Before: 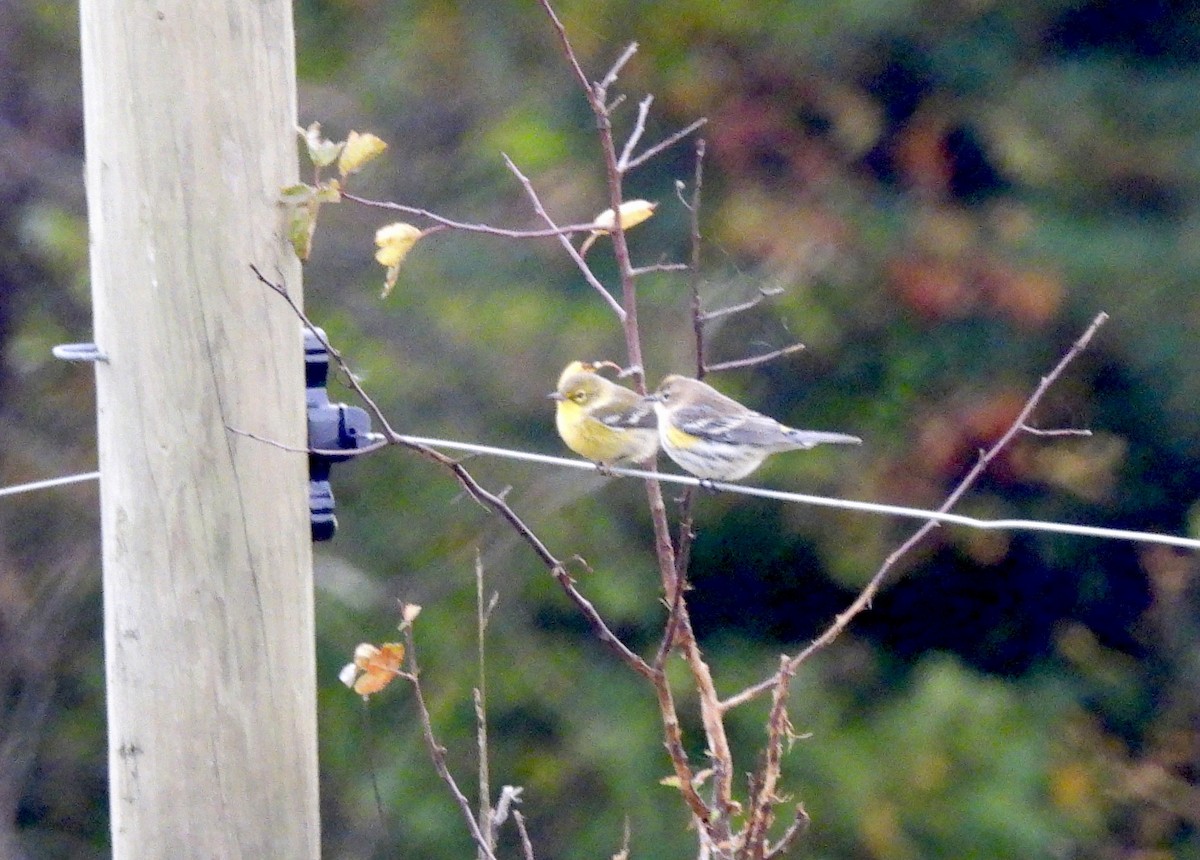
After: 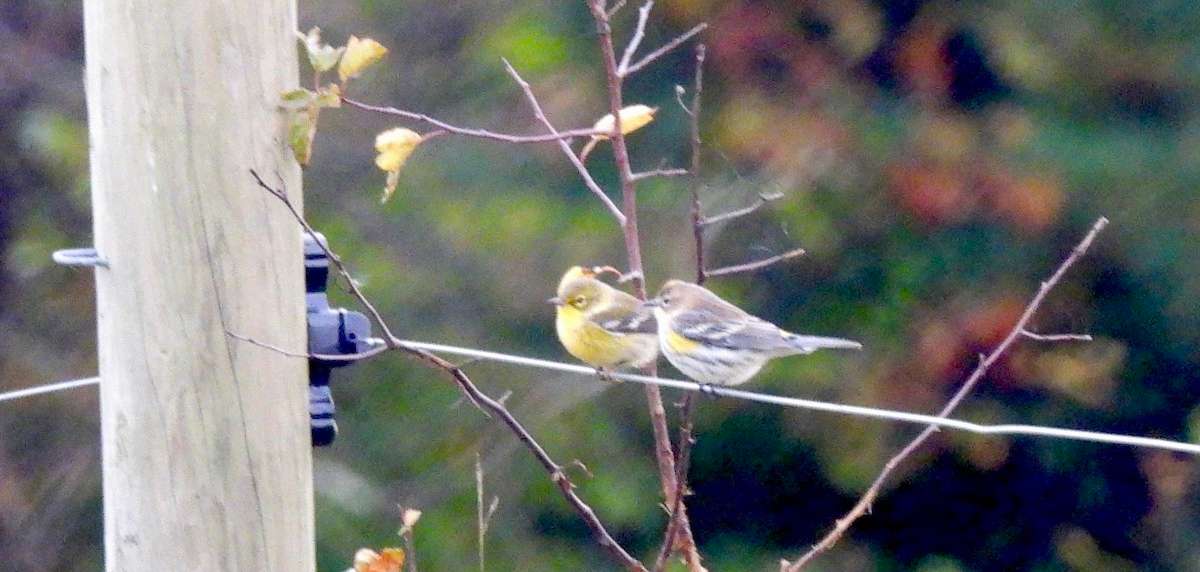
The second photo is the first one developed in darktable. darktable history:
crop: top 11.149%, bottom 22.3%
